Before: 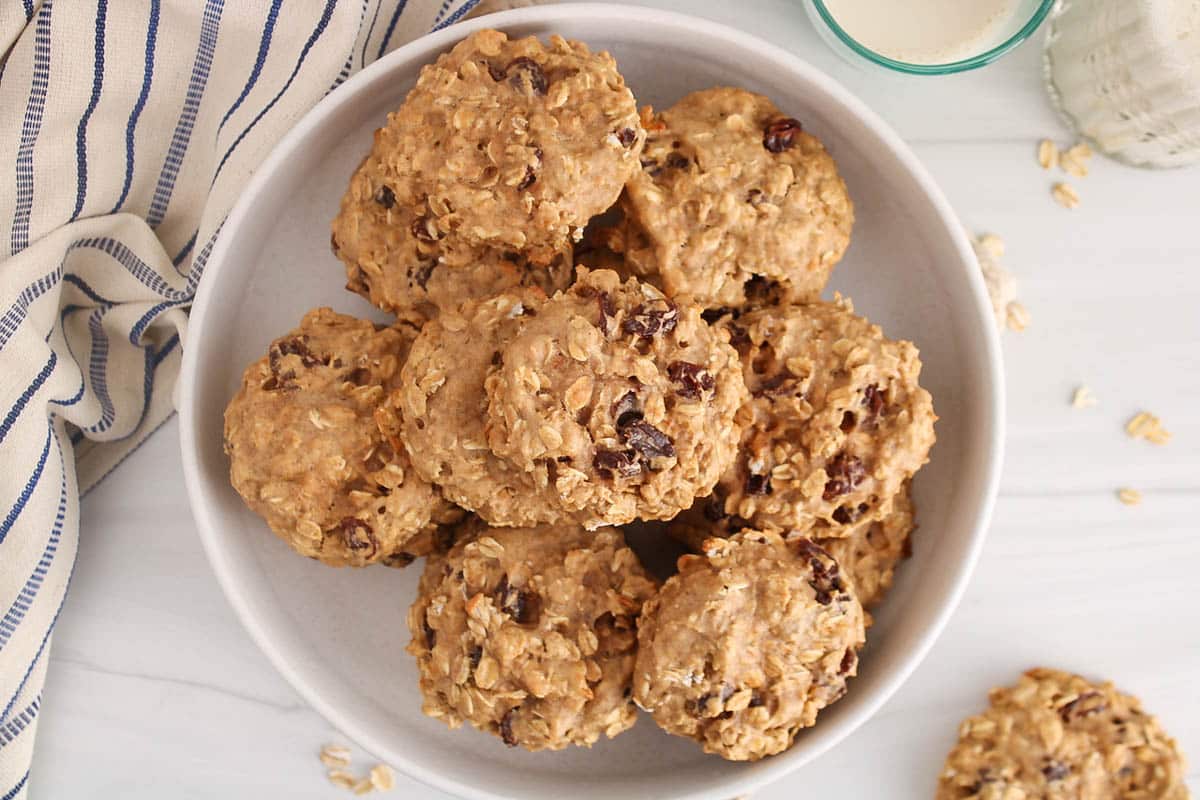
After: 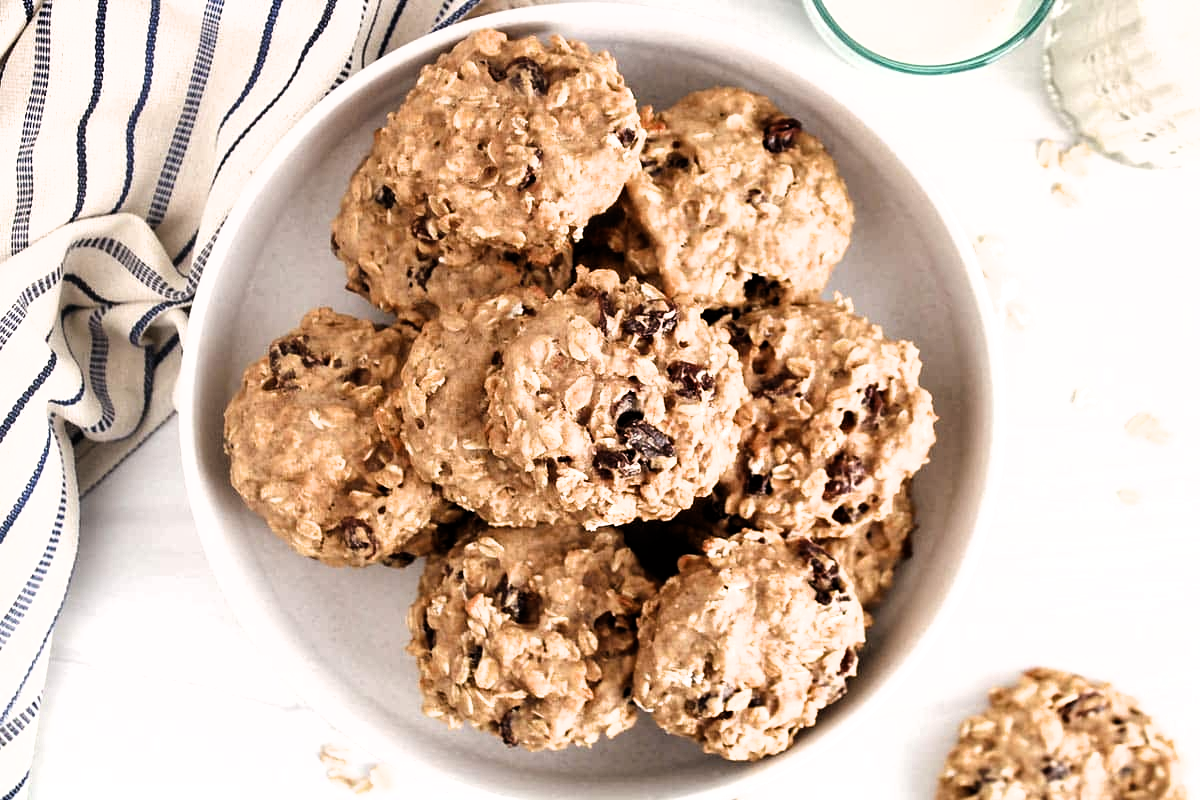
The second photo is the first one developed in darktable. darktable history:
filmic rgb: black relative exposure -8.23 EV, white relative exposure 2.22 EV, hardness 7.12, latitude 86.71%, contrast 1.703, highlights saturation mix -3.5%, shadows ↔ highlights balance -2.21%
